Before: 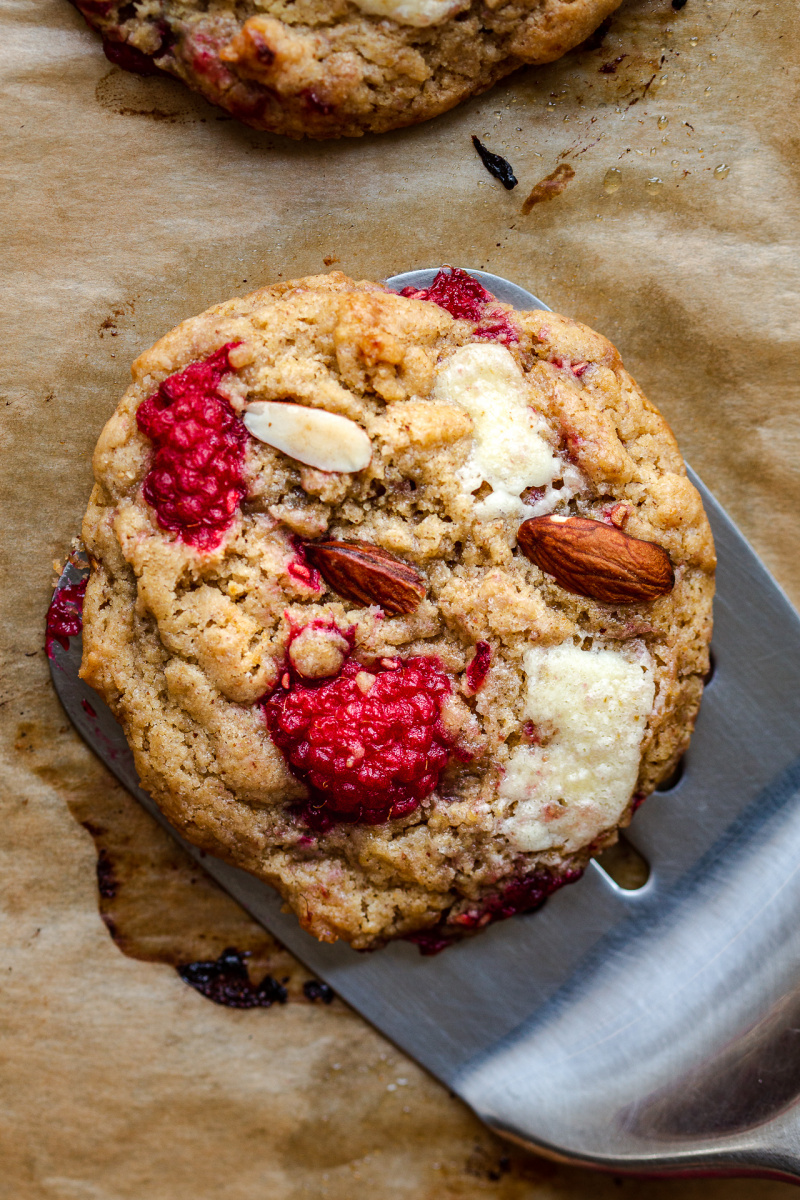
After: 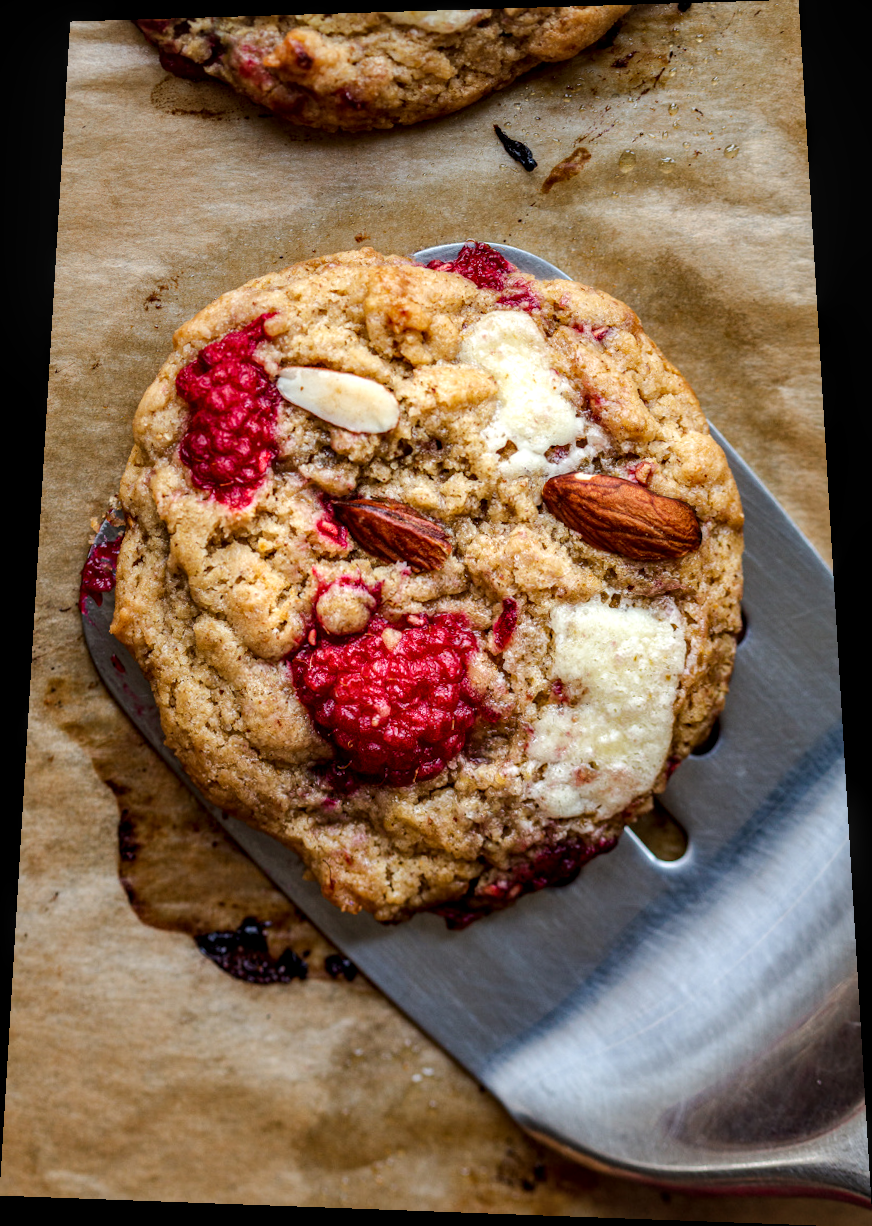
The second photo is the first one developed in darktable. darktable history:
rotate and perspective: rotation 0.128°, lens shift (vertical) -0.181, lens shift (horizontal) -0.044, shear 0.001, automatic cropping off
local contrast: detail 130%
